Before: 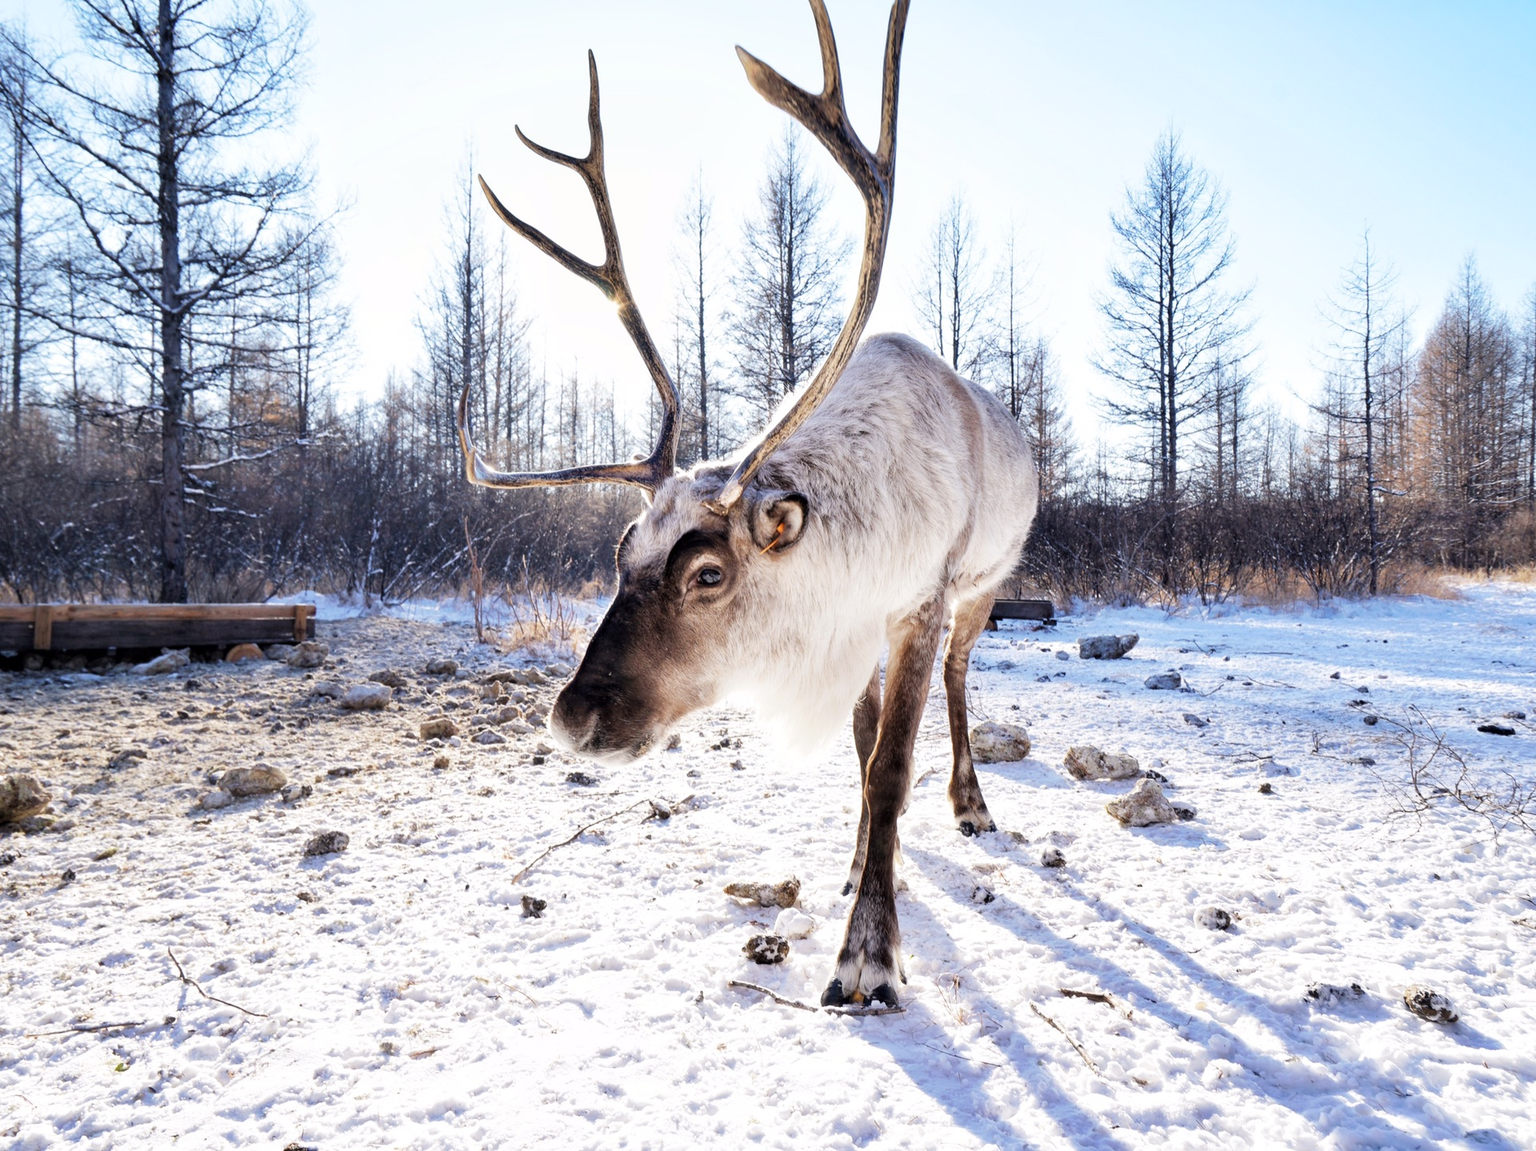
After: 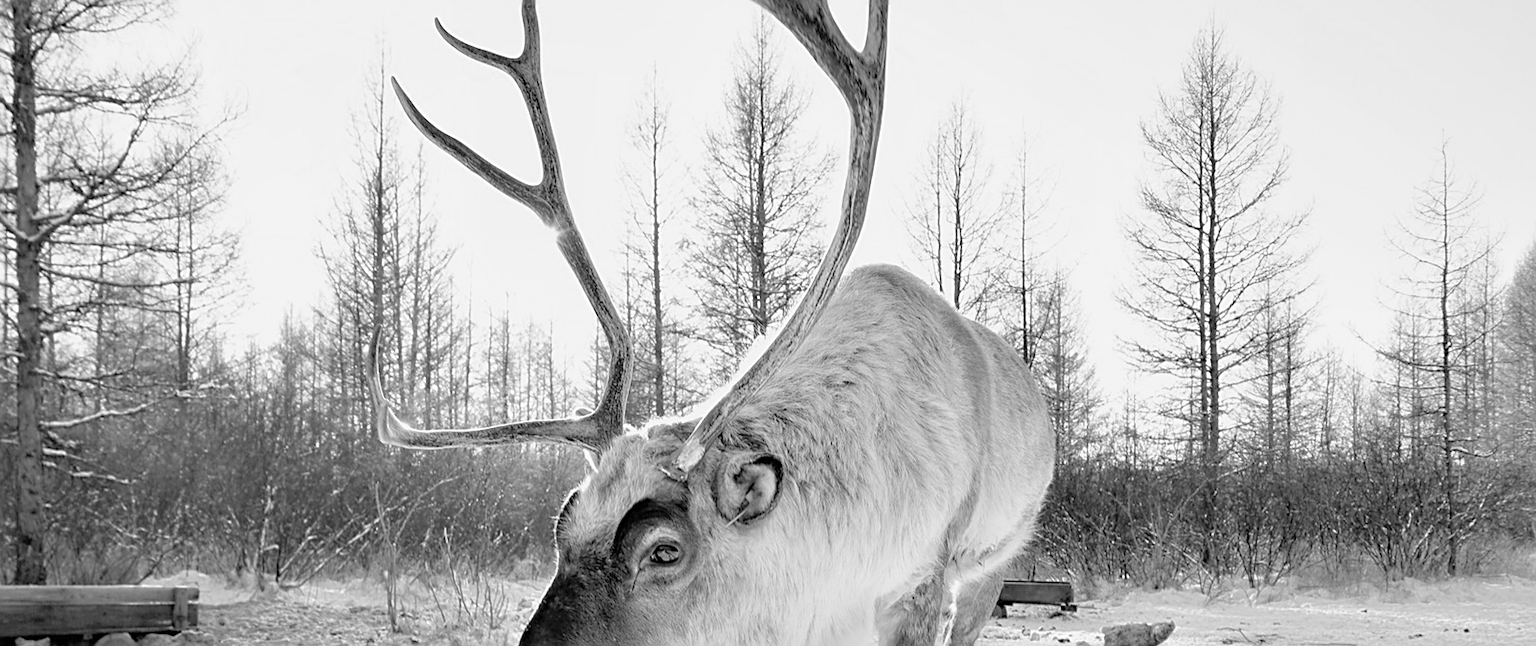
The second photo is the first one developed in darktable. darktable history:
tone curve: curves: ch0 [(0, 0) (0.004, 0.008) (0.077, 0.156) (0.169, 0.29) (0.774, 0.774) (1, 1)], color space Lab, independent channels, preserve colors none
crop and rotate: left 9.673%, top 9.531%, right 5.921%, bottom 43.07%
exposure: compensate highlight preservation false
sharpen: on, module defaults
color calibration: output gray [0.253, 0.26, 0.487, 0], illuminant same as pipeline (D50), adaptation XYZ, x 0.346, y 0.358, temperature 5021.78 K
